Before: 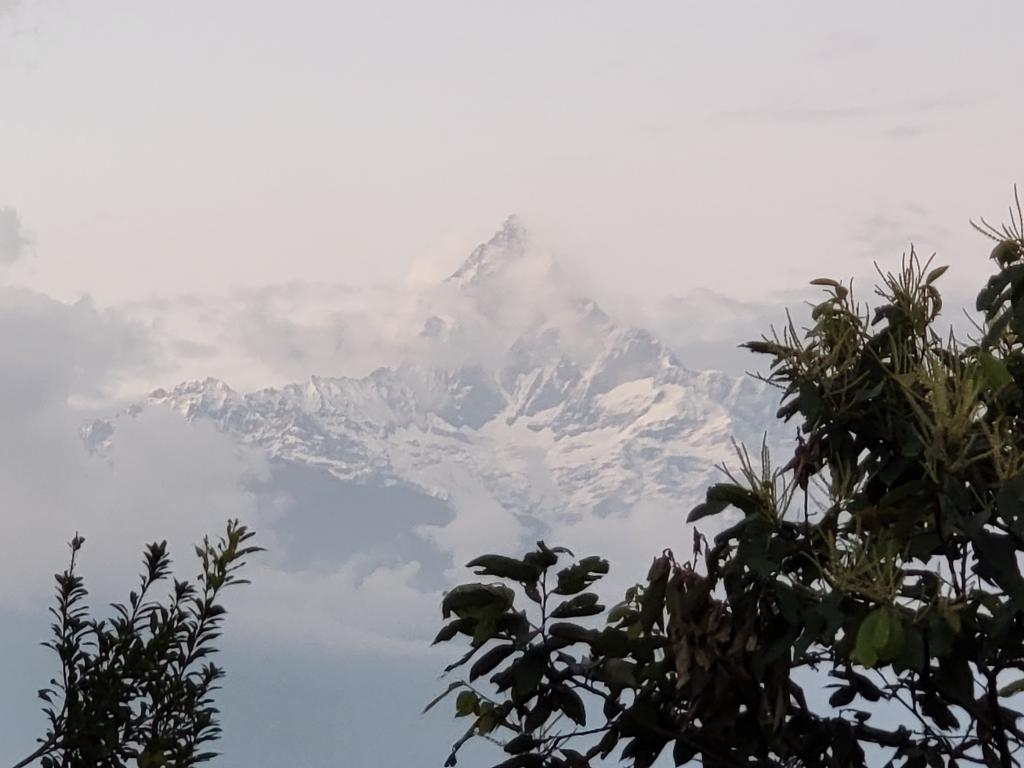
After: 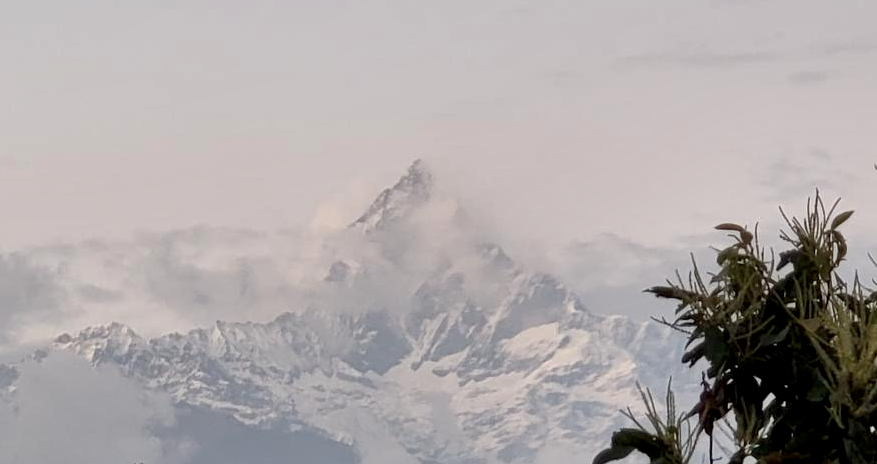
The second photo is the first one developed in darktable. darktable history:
crop and rotate: left 9.345%, top 7.22%, right 4.982%, bottom 32.331%
exposure: black level correction 0.005, exposure 0.014 EV, compensate highlight preservation false
shadows and highlights: soften with gaussian
